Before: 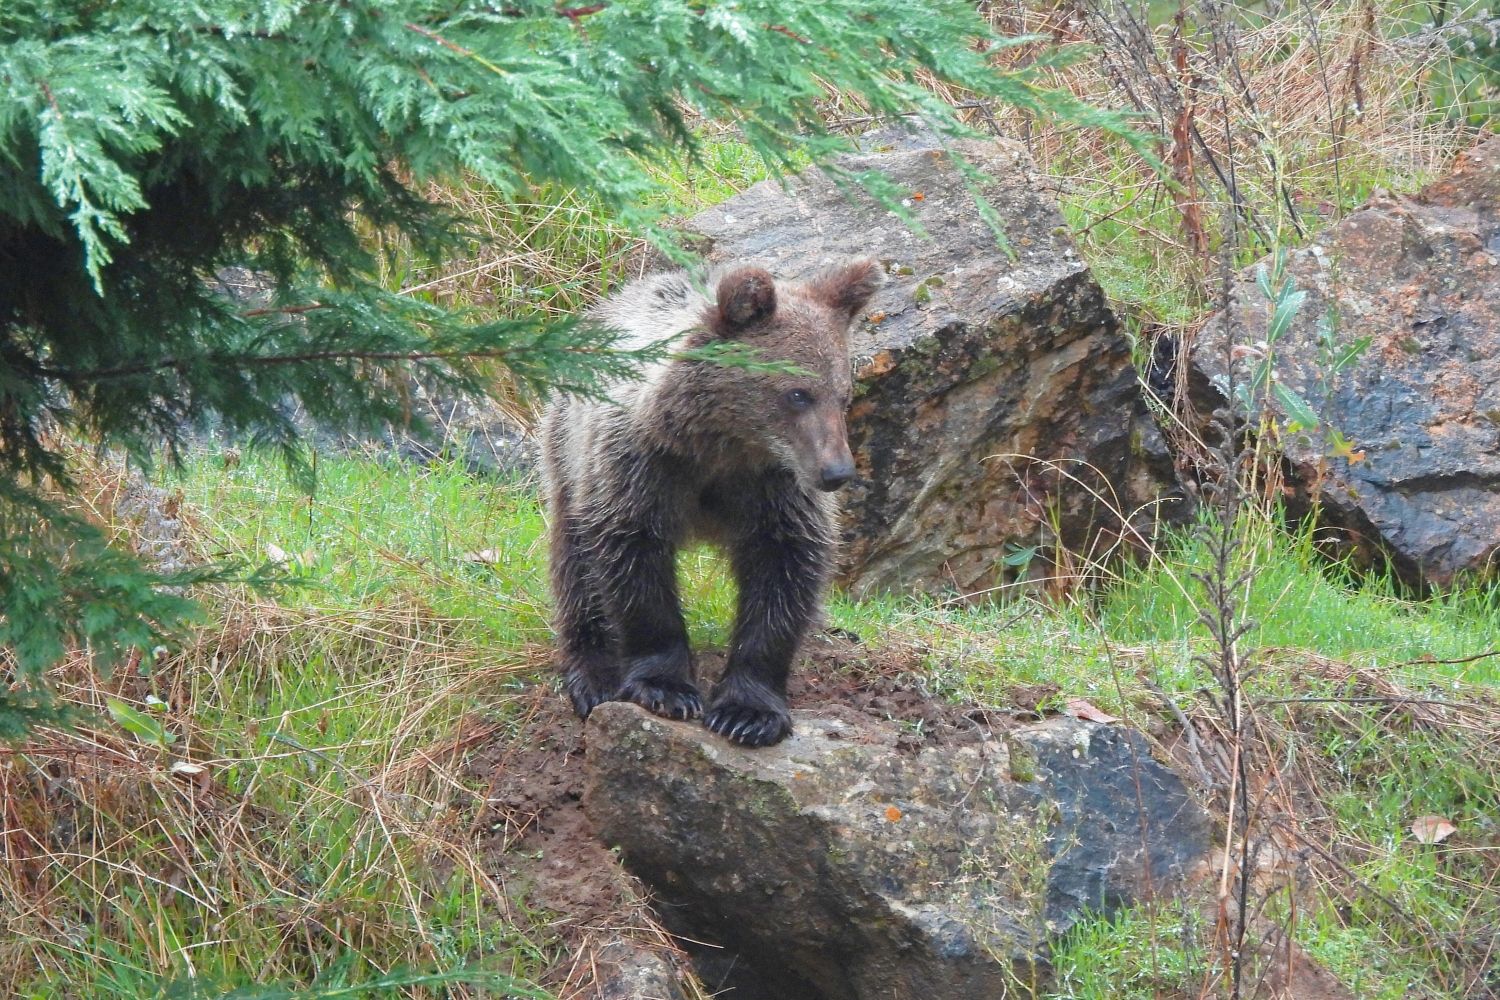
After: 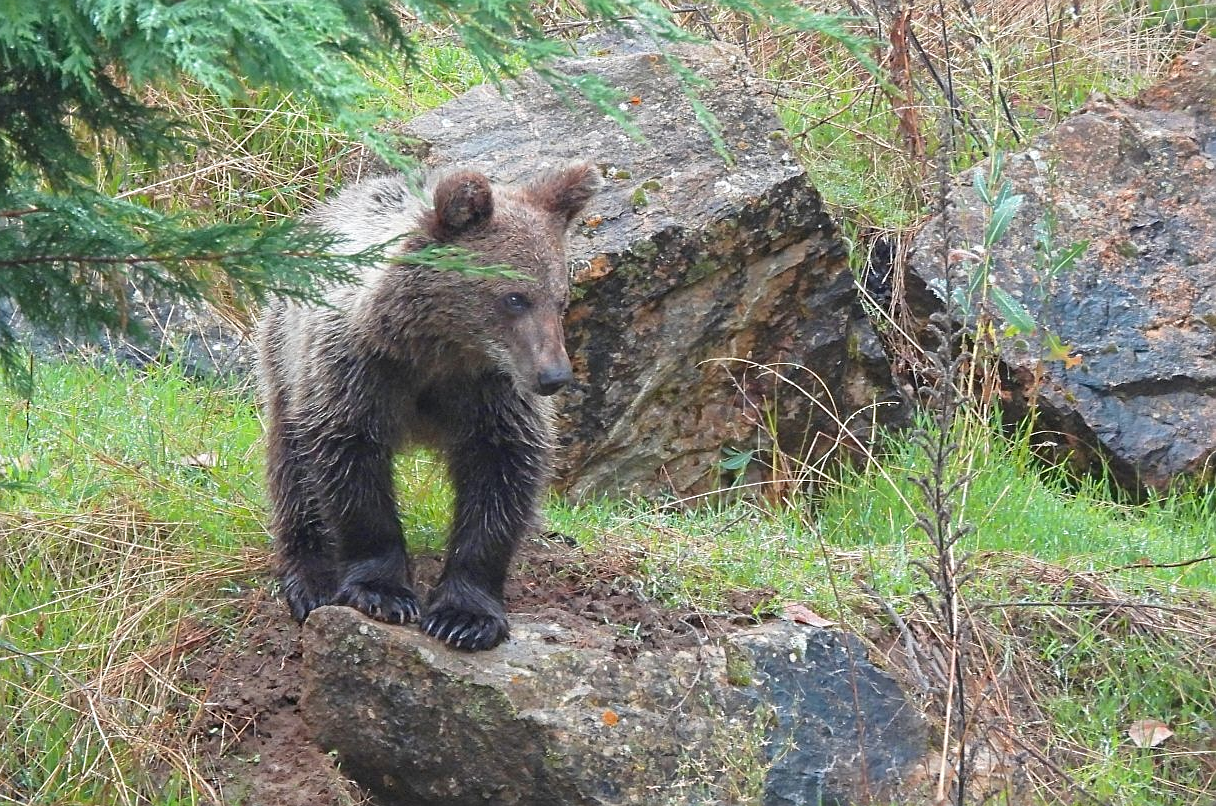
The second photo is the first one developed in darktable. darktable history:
sharpen: on, module defaults
crop: left 18.882%, top 9.66%, right 0%, bottom 9.694%
